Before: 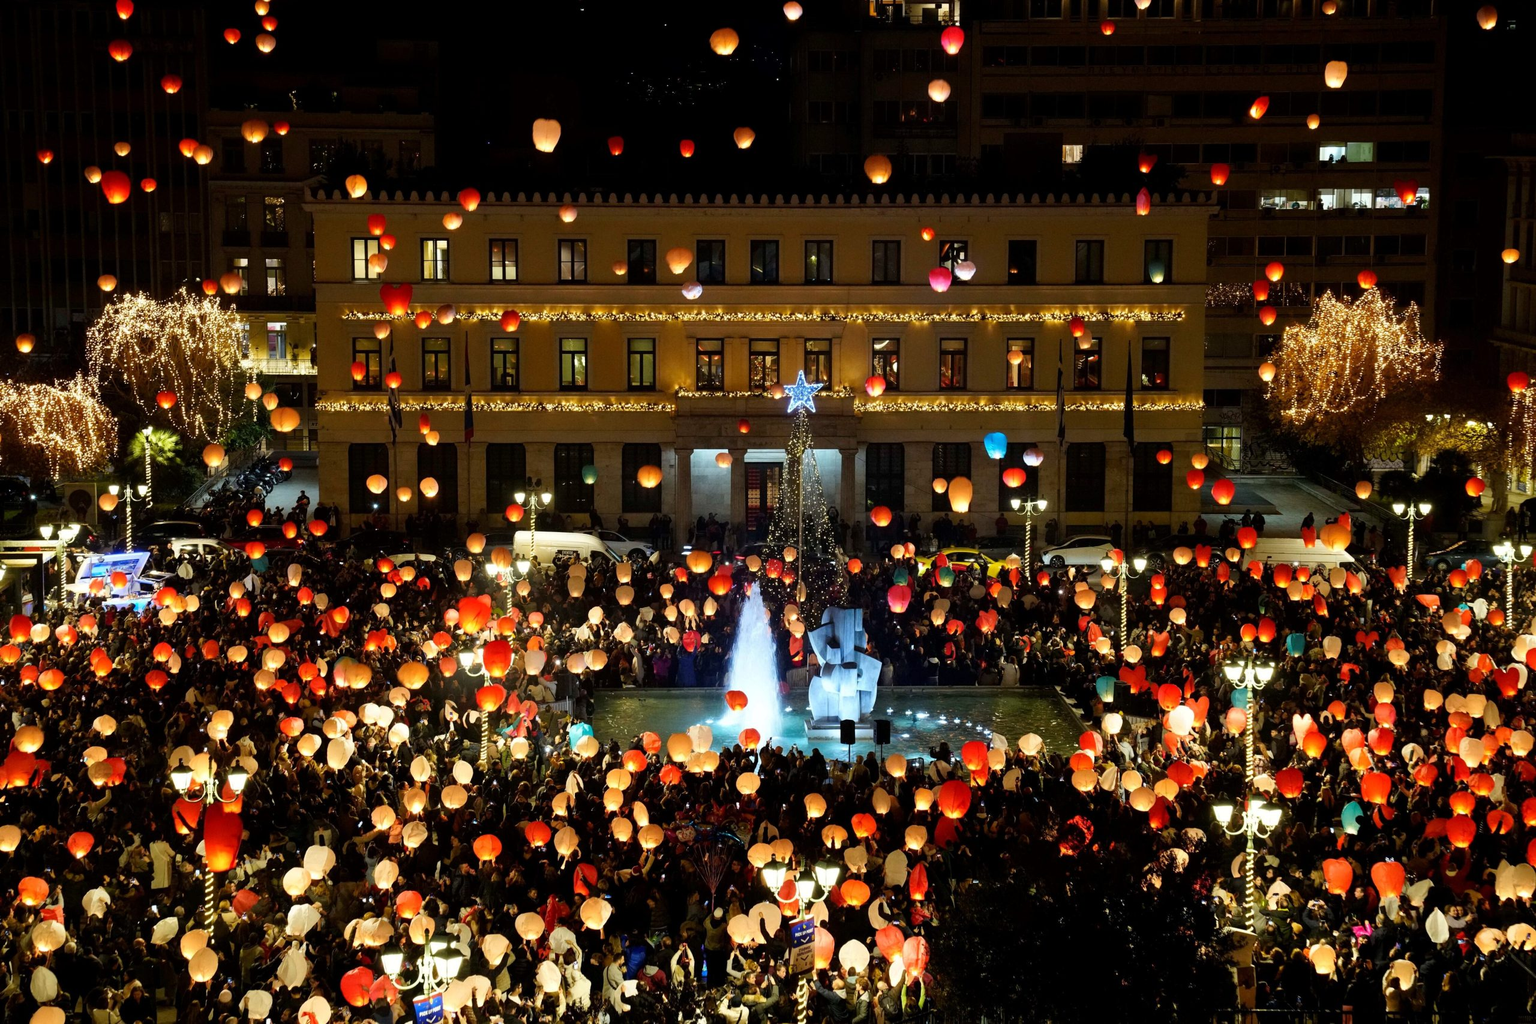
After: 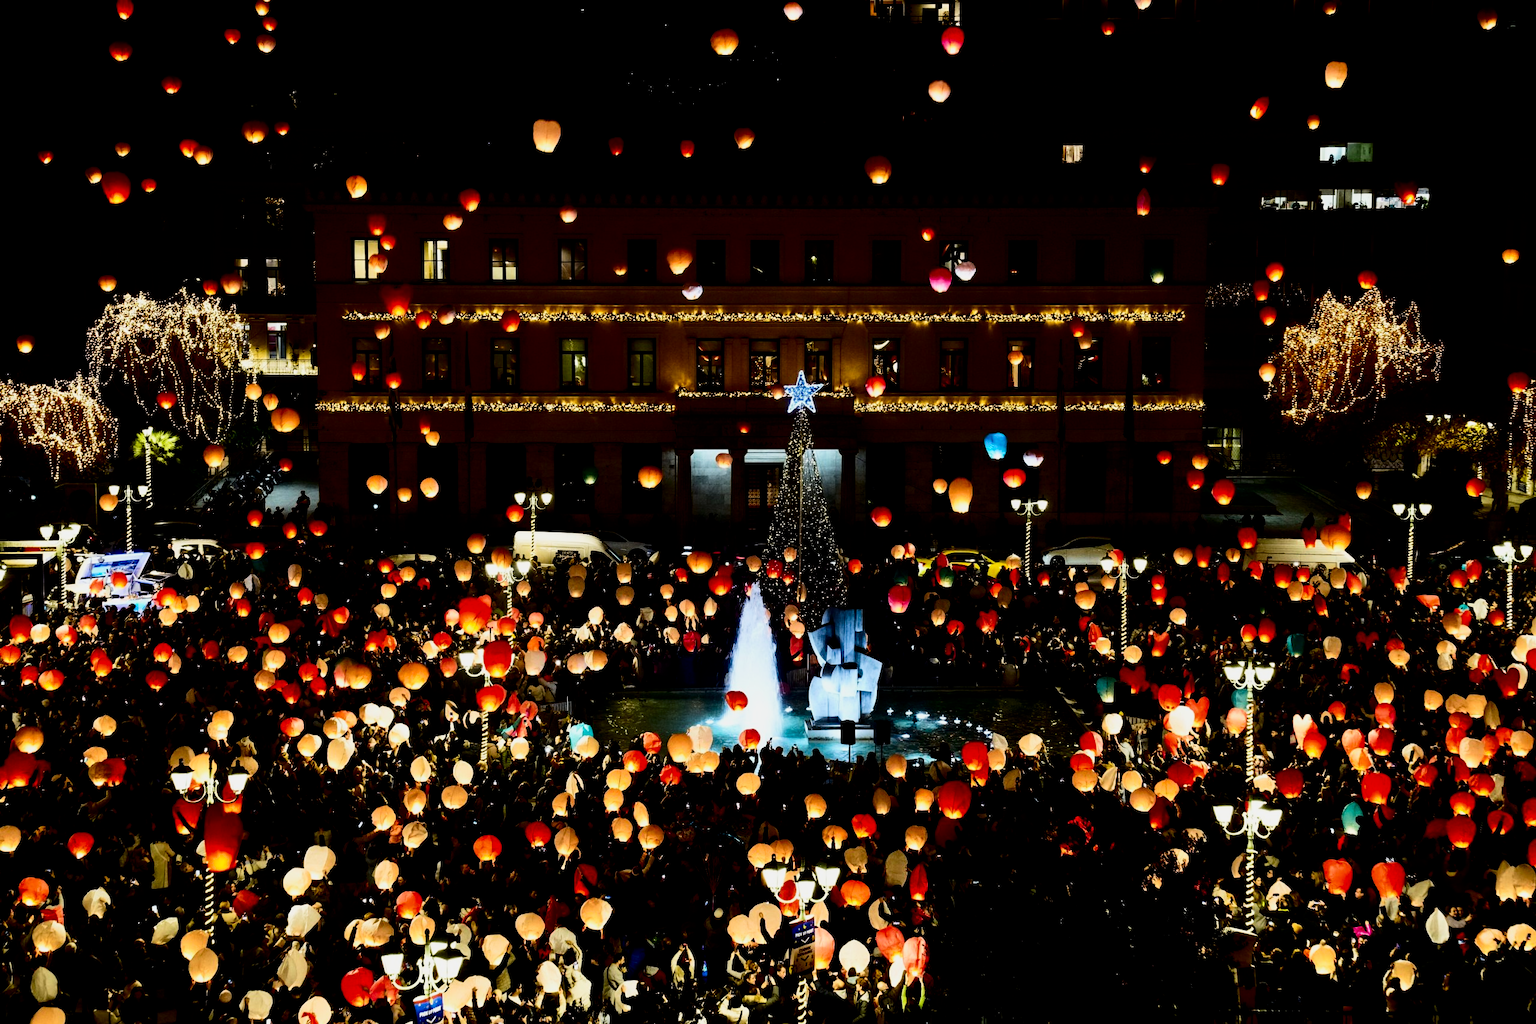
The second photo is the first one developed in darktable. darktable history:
filmic rgb: black relative exposure -5 EV, white relative exposure 3.5 EV, hardness 3.19, contrast 1.4, highlights saturation mix -50%
contrast brightness saturation: contrast 0.24, brightness -0.24, saturation 0.14
